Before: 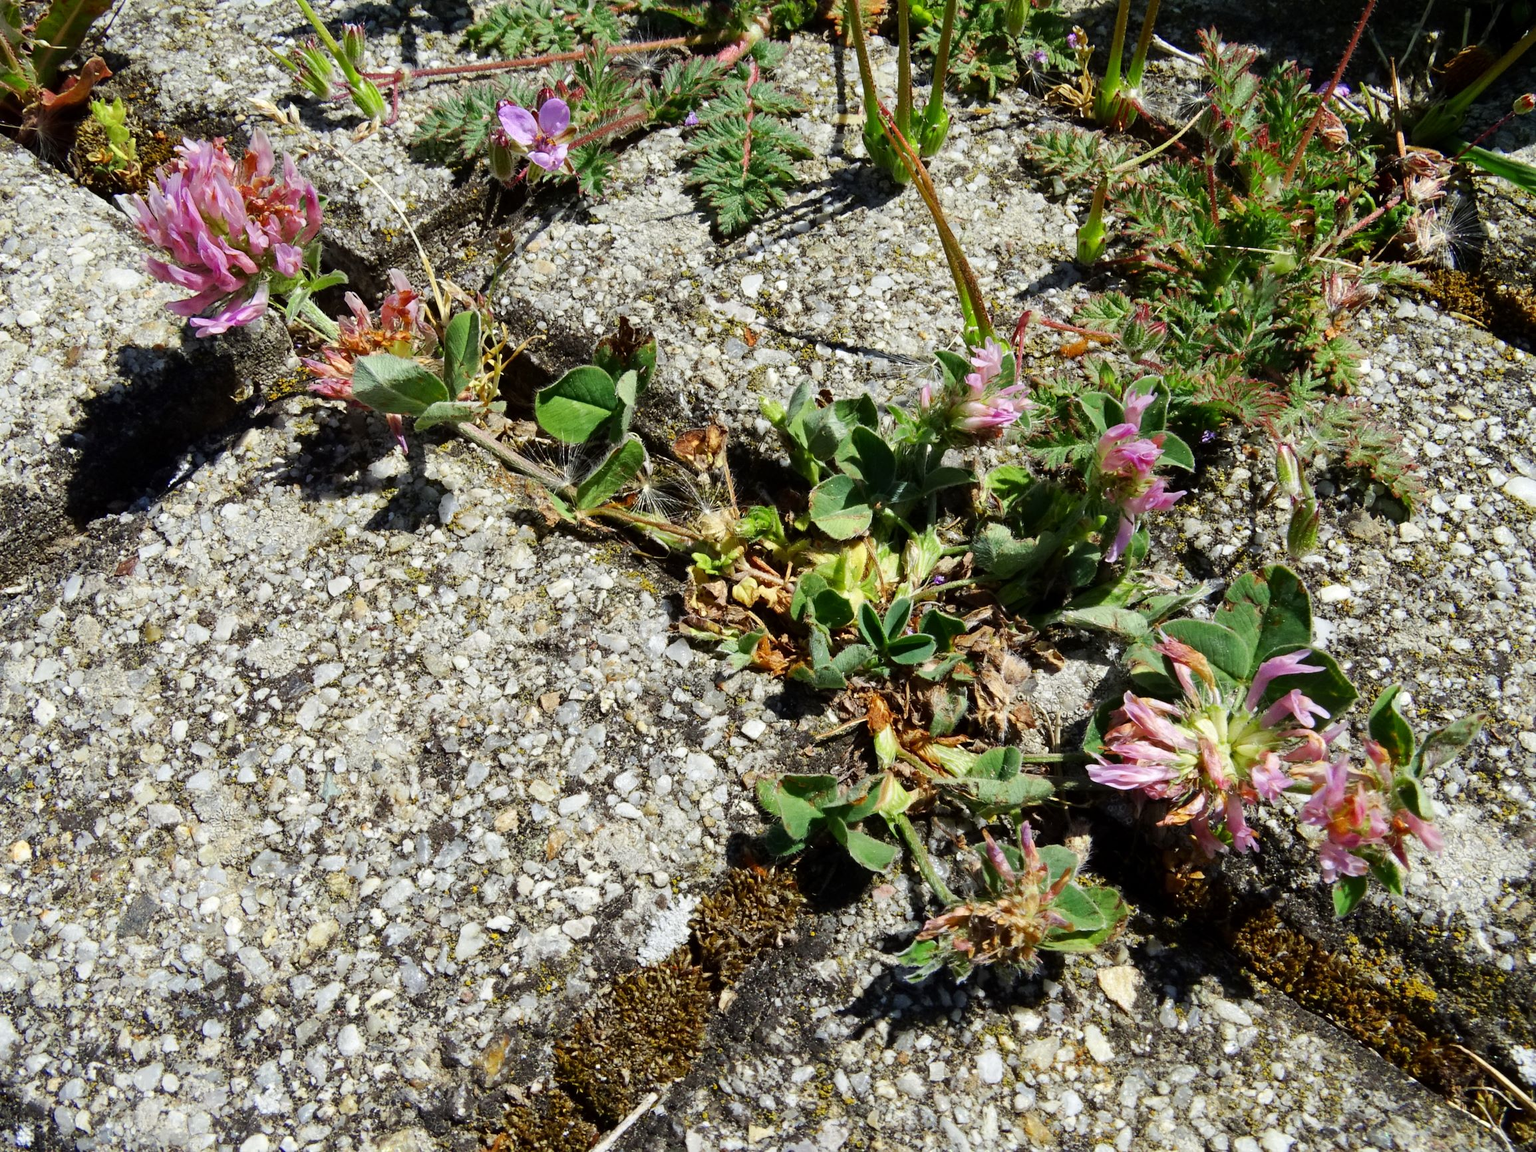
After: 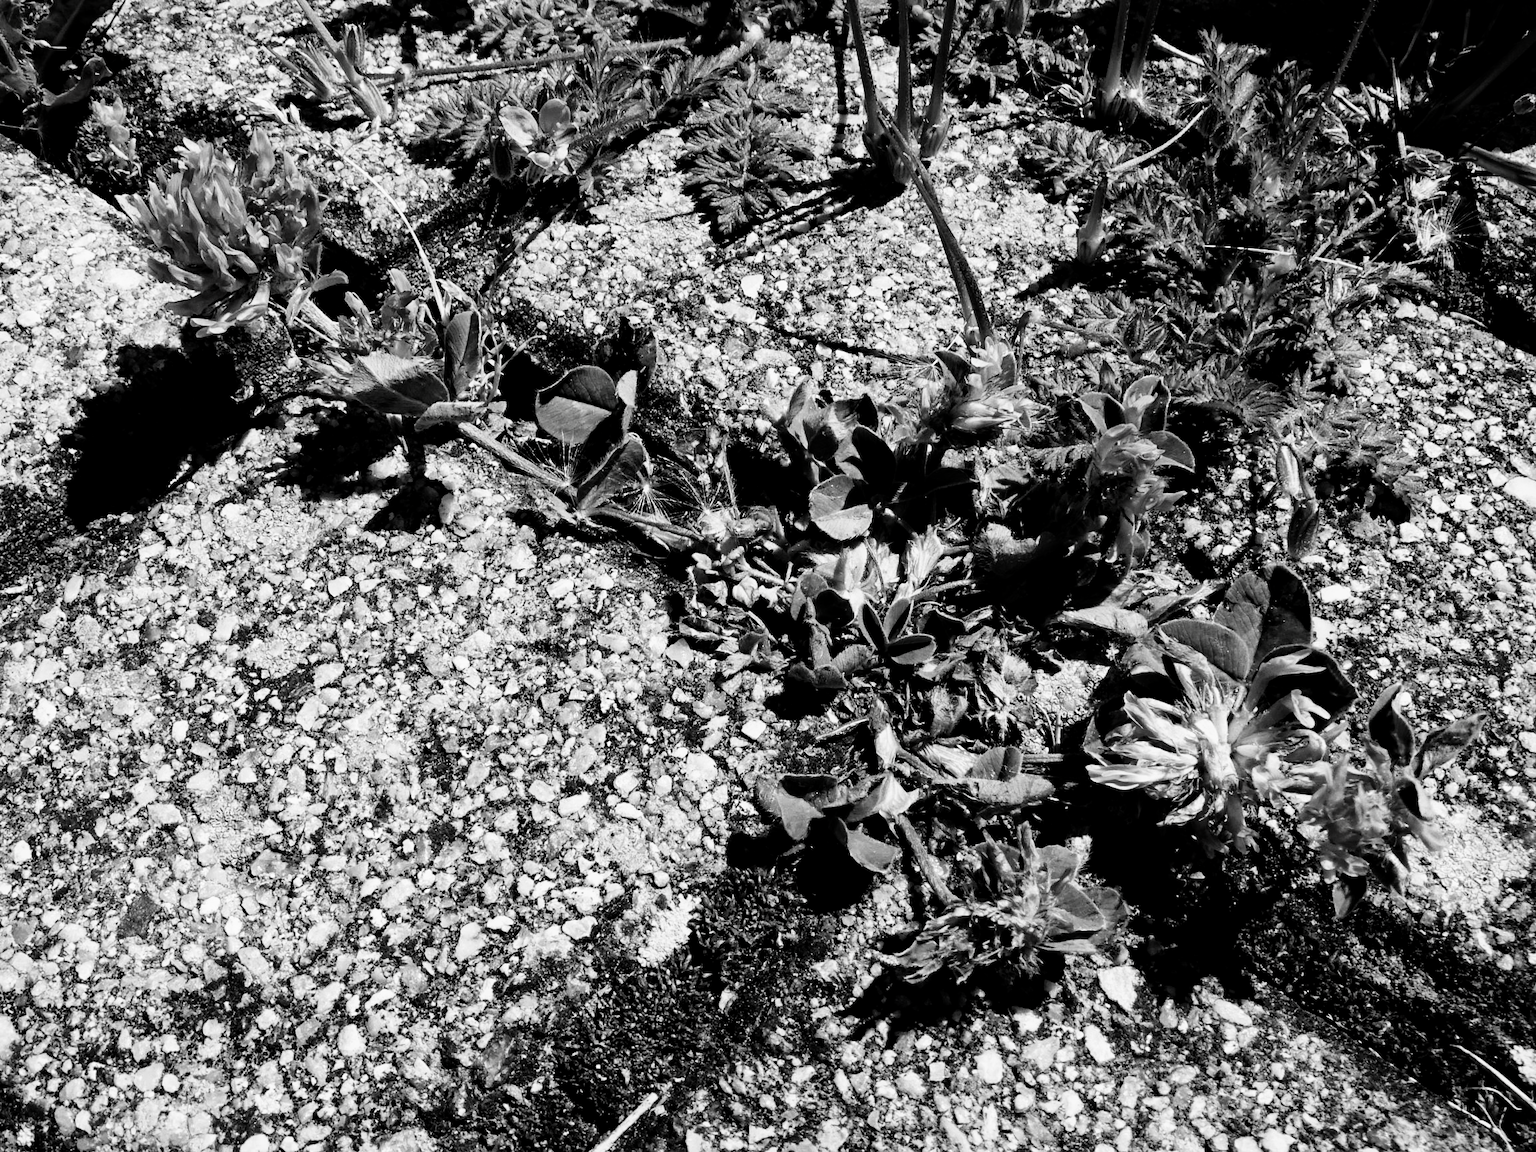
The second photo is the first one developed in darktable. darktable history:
local contrast: mode bilateral grid, contrast 19, coarseness 51, detail 132%, midtone range 0.2
base curve: curves: ch0 [(0, 0) (0.036, 0.037) (0.121, 0.228) (0.46, 0.76) (0.859, 0.983) (1, 1)], preserve colors none
contrast brightness saturation: contrast -0.038, brightness -0.586, saturation -0.995
